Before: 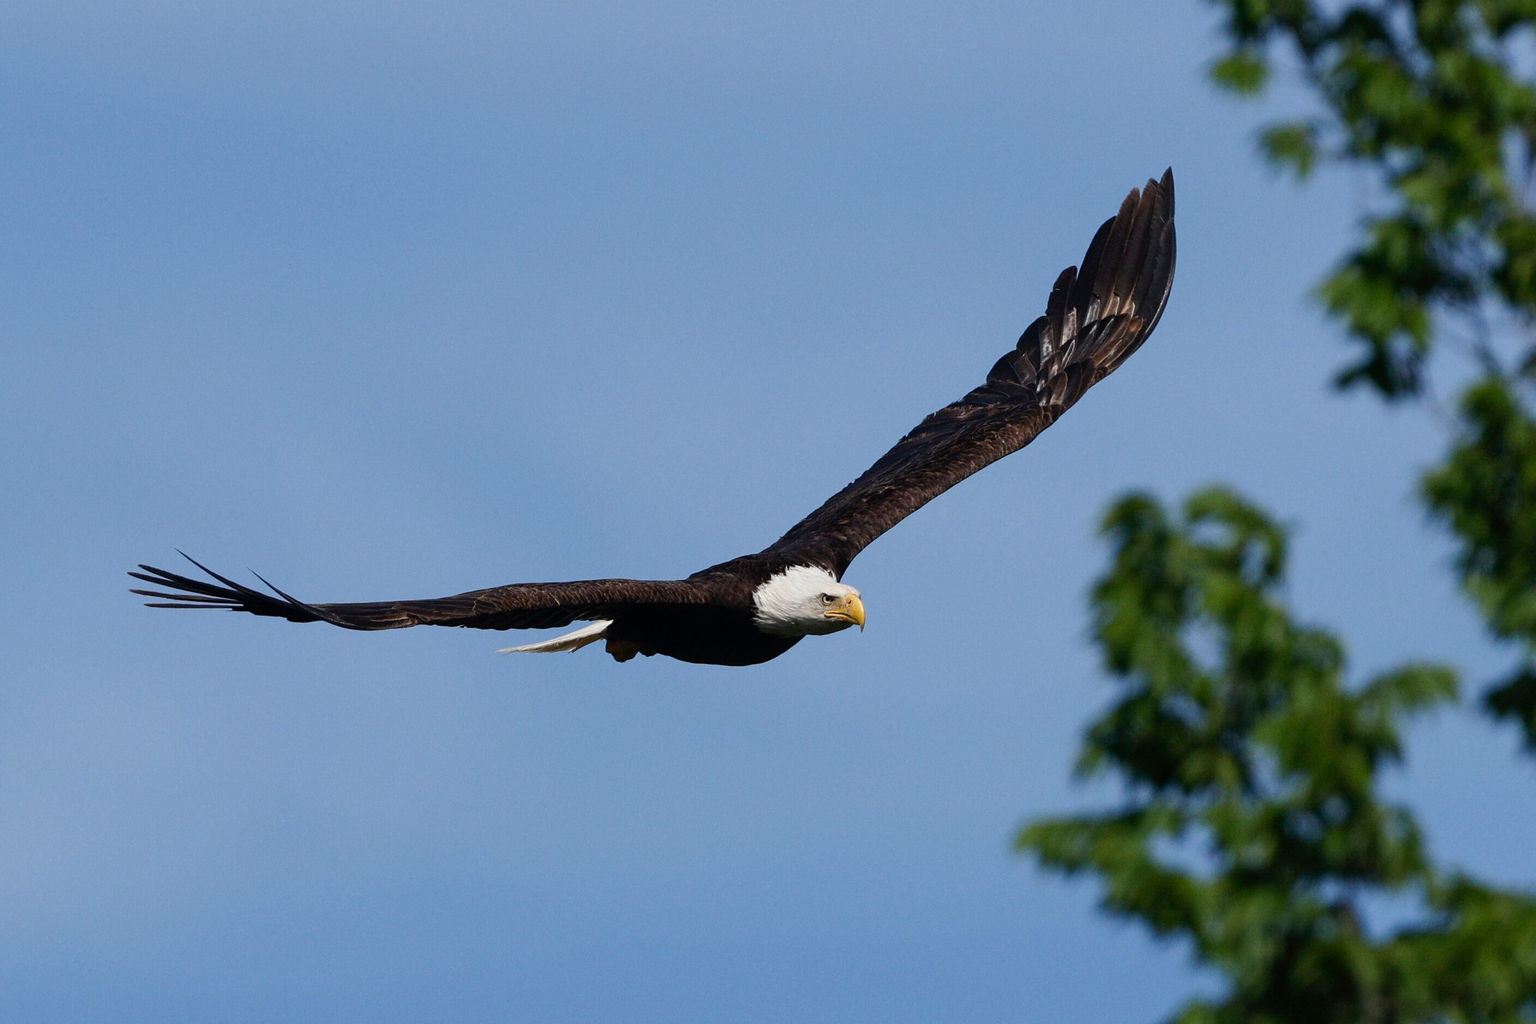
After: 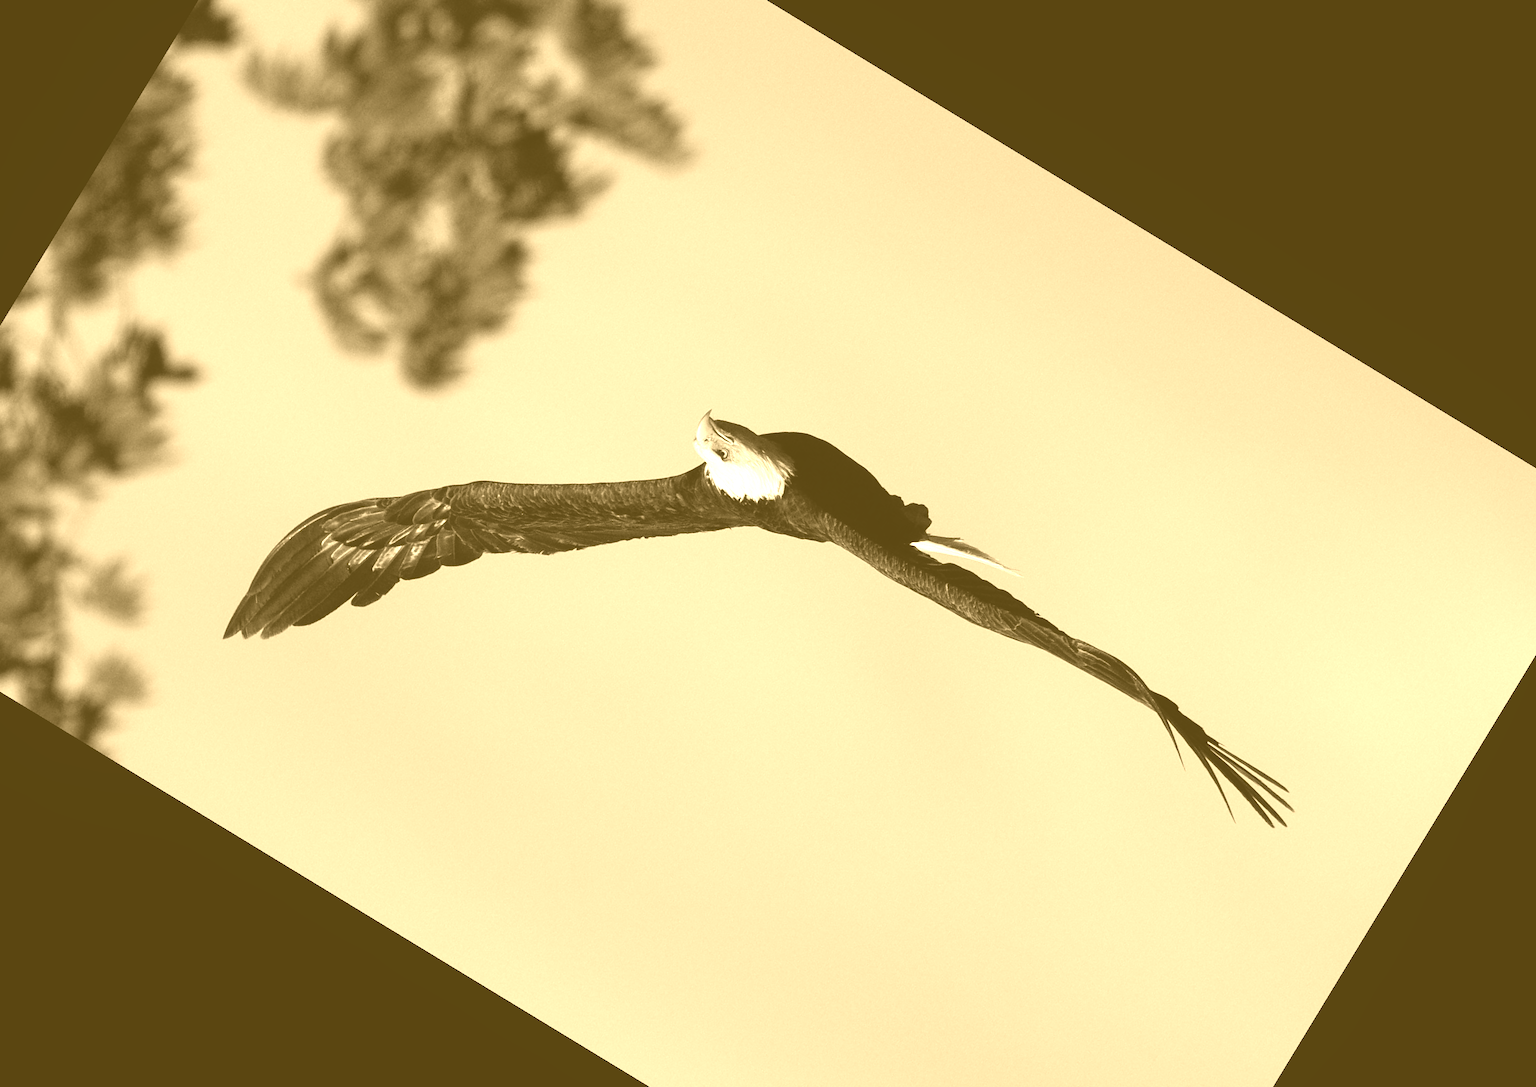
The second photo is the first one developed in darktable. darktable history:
local contrast: mode bilateral grid, contrast 100, coarseness 100, detail 91%, midtone range 0.2
colorize: hue 36°, source mix 100%
color balance: mode lift, gamma, gain (sRGB), lift [0.997, 0.979, 1.021, 1.011], gamma [1, 1.084, 0.916, 0.998], gain [1, 0.87, 1.13, 1.101], contrast 4.55%, contrast fulcrum 38.24%, output saturation 104.09%
crop and rotate: angle 148.68°, left 9.111%, top 15.603%, right 4.588%, bottom 17.041%
